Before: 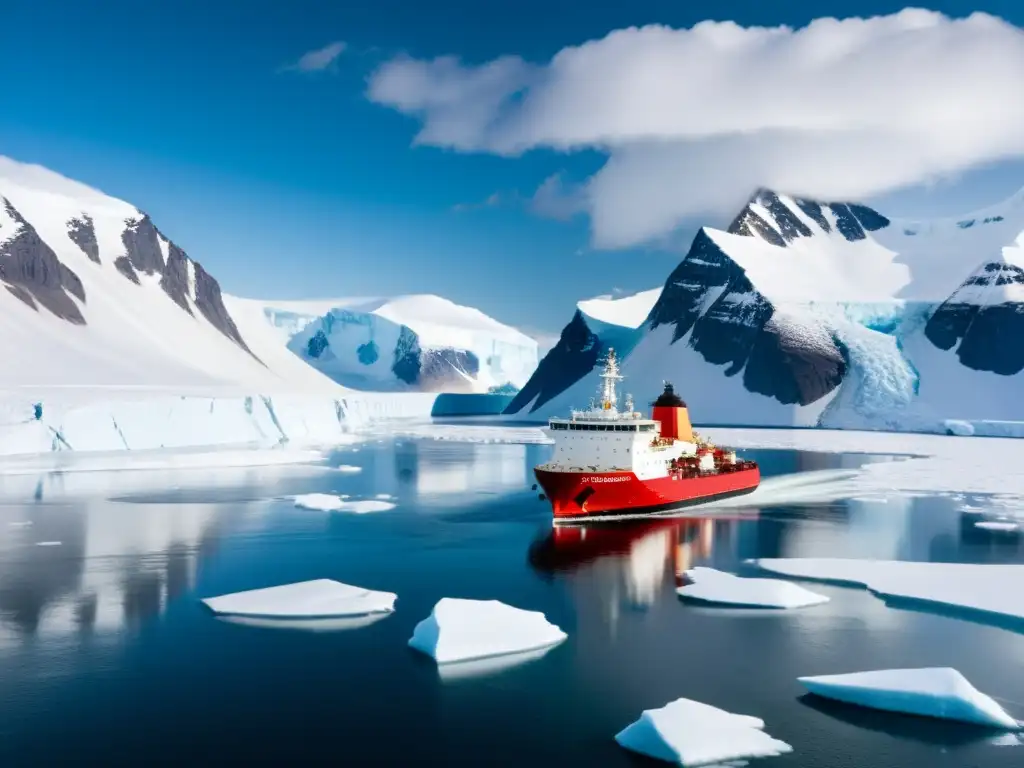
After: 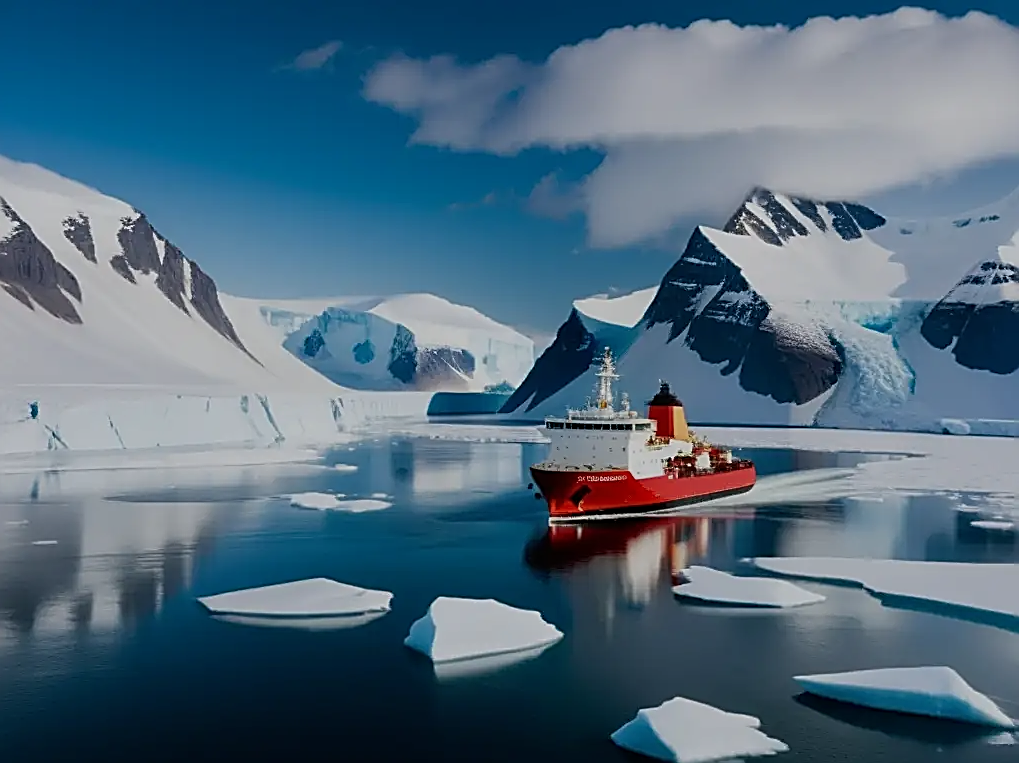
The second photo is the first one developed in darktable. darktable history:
exposure: exposure -0.897 EV, compensate exposure bias true, compensate highlight preservation false
sharpen: amount 1.001
crop and rotate: left 0.47%, top 0.158%, bottom 0.371%
